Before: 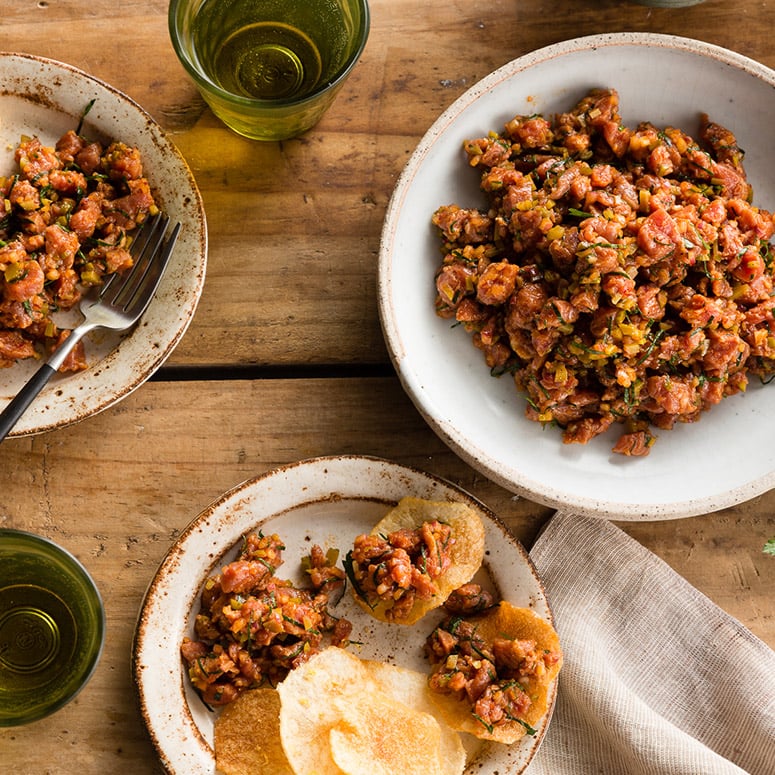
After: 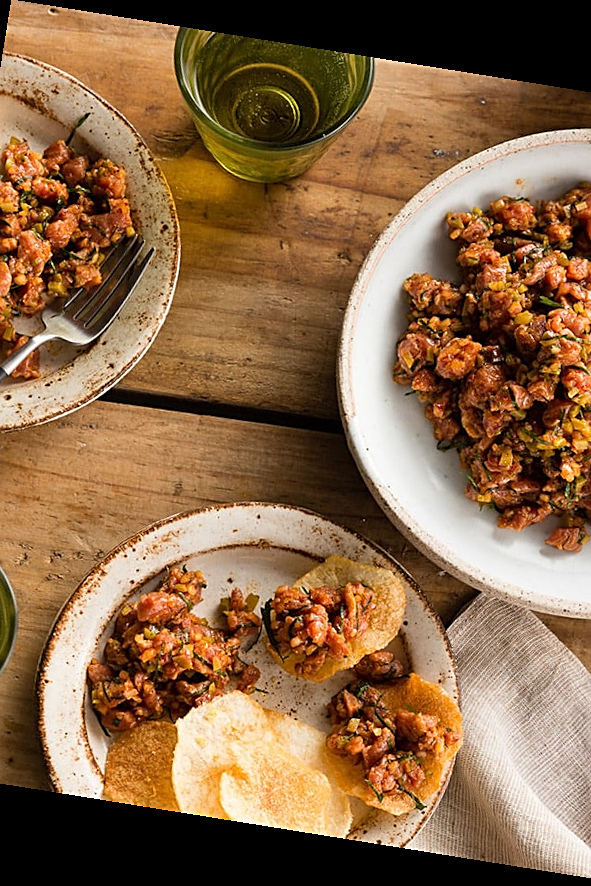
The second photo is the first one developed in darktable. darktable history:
sharpen: on, module defaults
crop and rotate: left 12.673%, right 20.66%
rotate and perspective: rotation 9.12°, automatic cropping off
